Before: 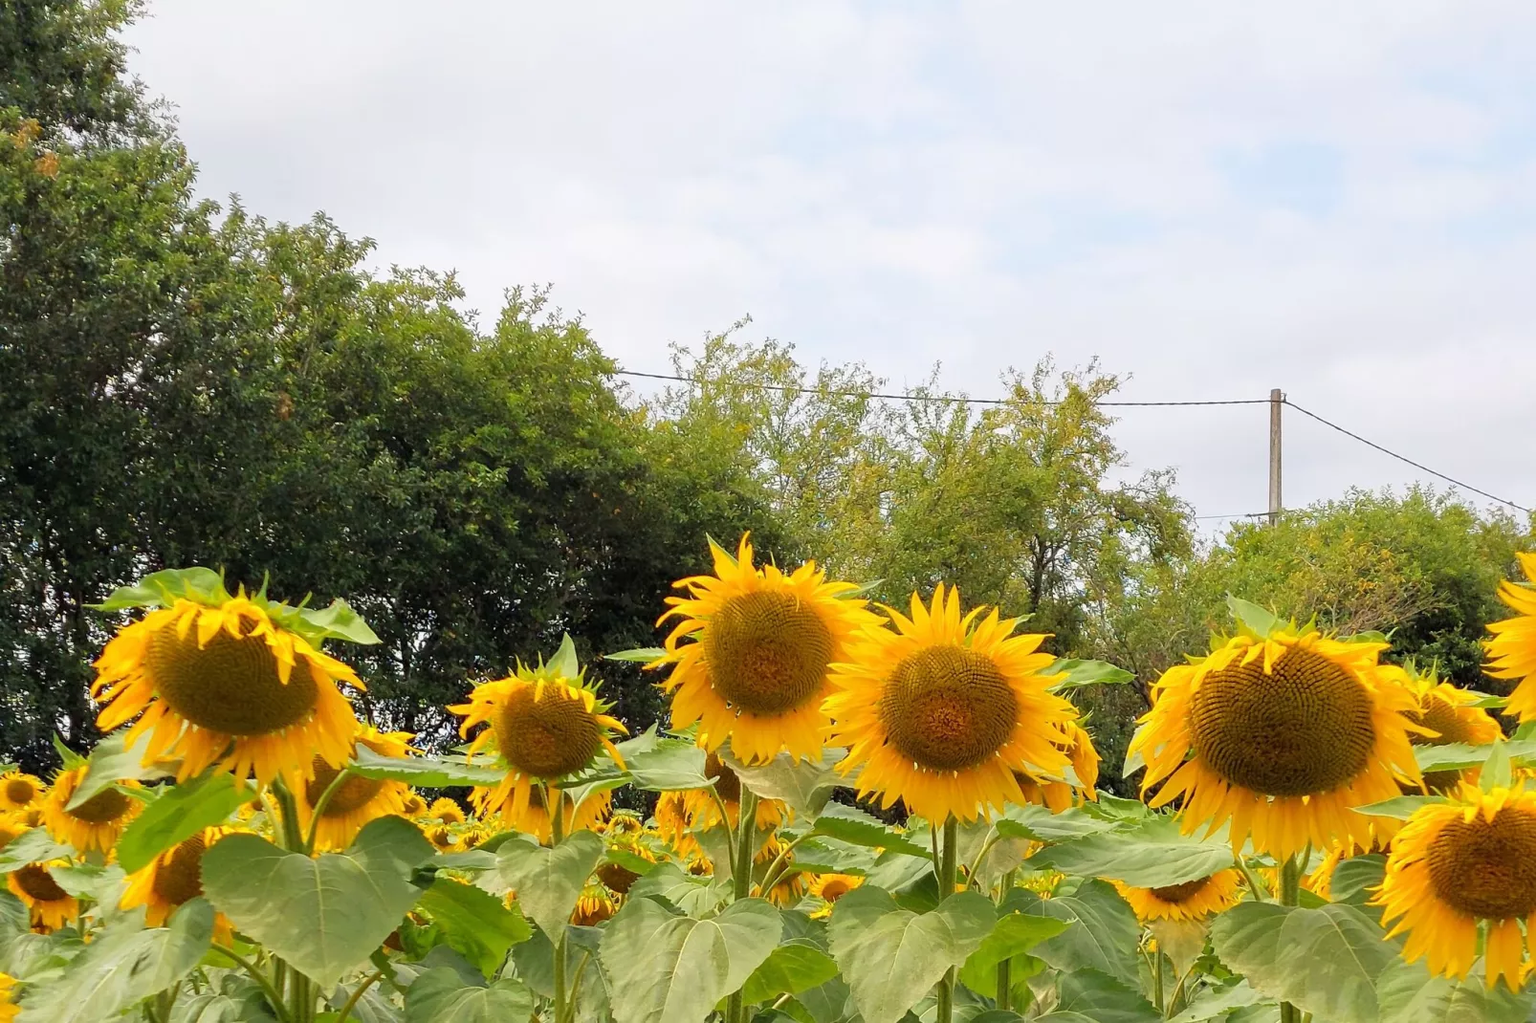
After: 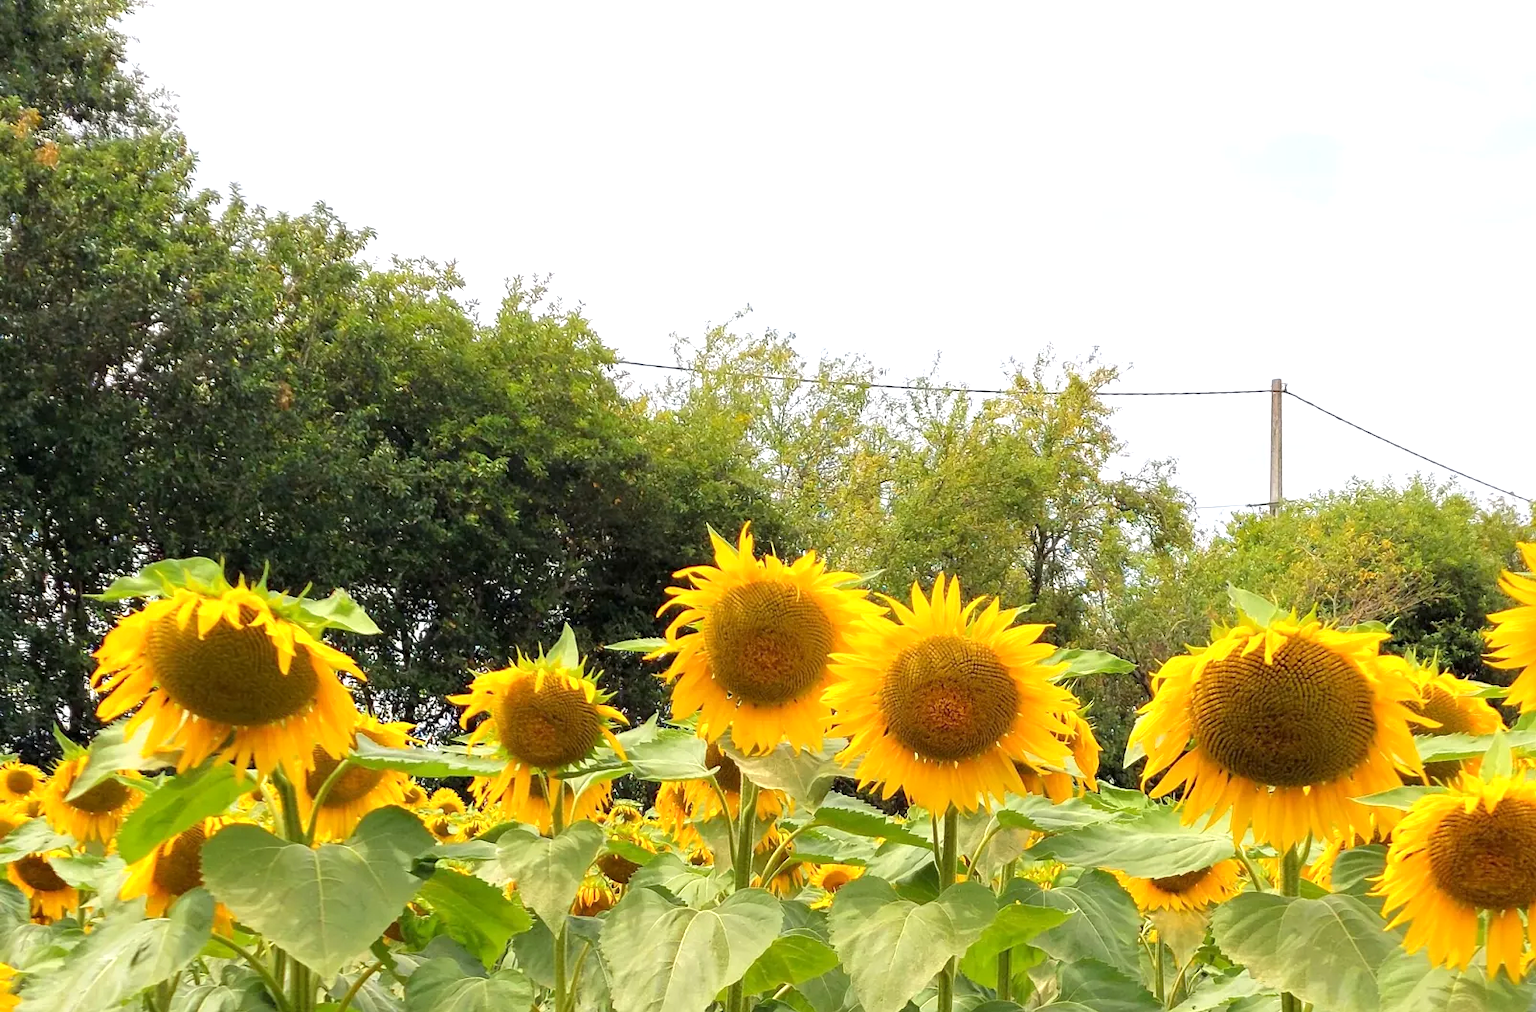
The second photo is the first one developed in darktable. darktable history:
exposure: black level correction 0.001, exposure 0.5 EV, compensate exposure bias true, compensate highlight preservation false
crop: top 1.049%, right 0.001%
